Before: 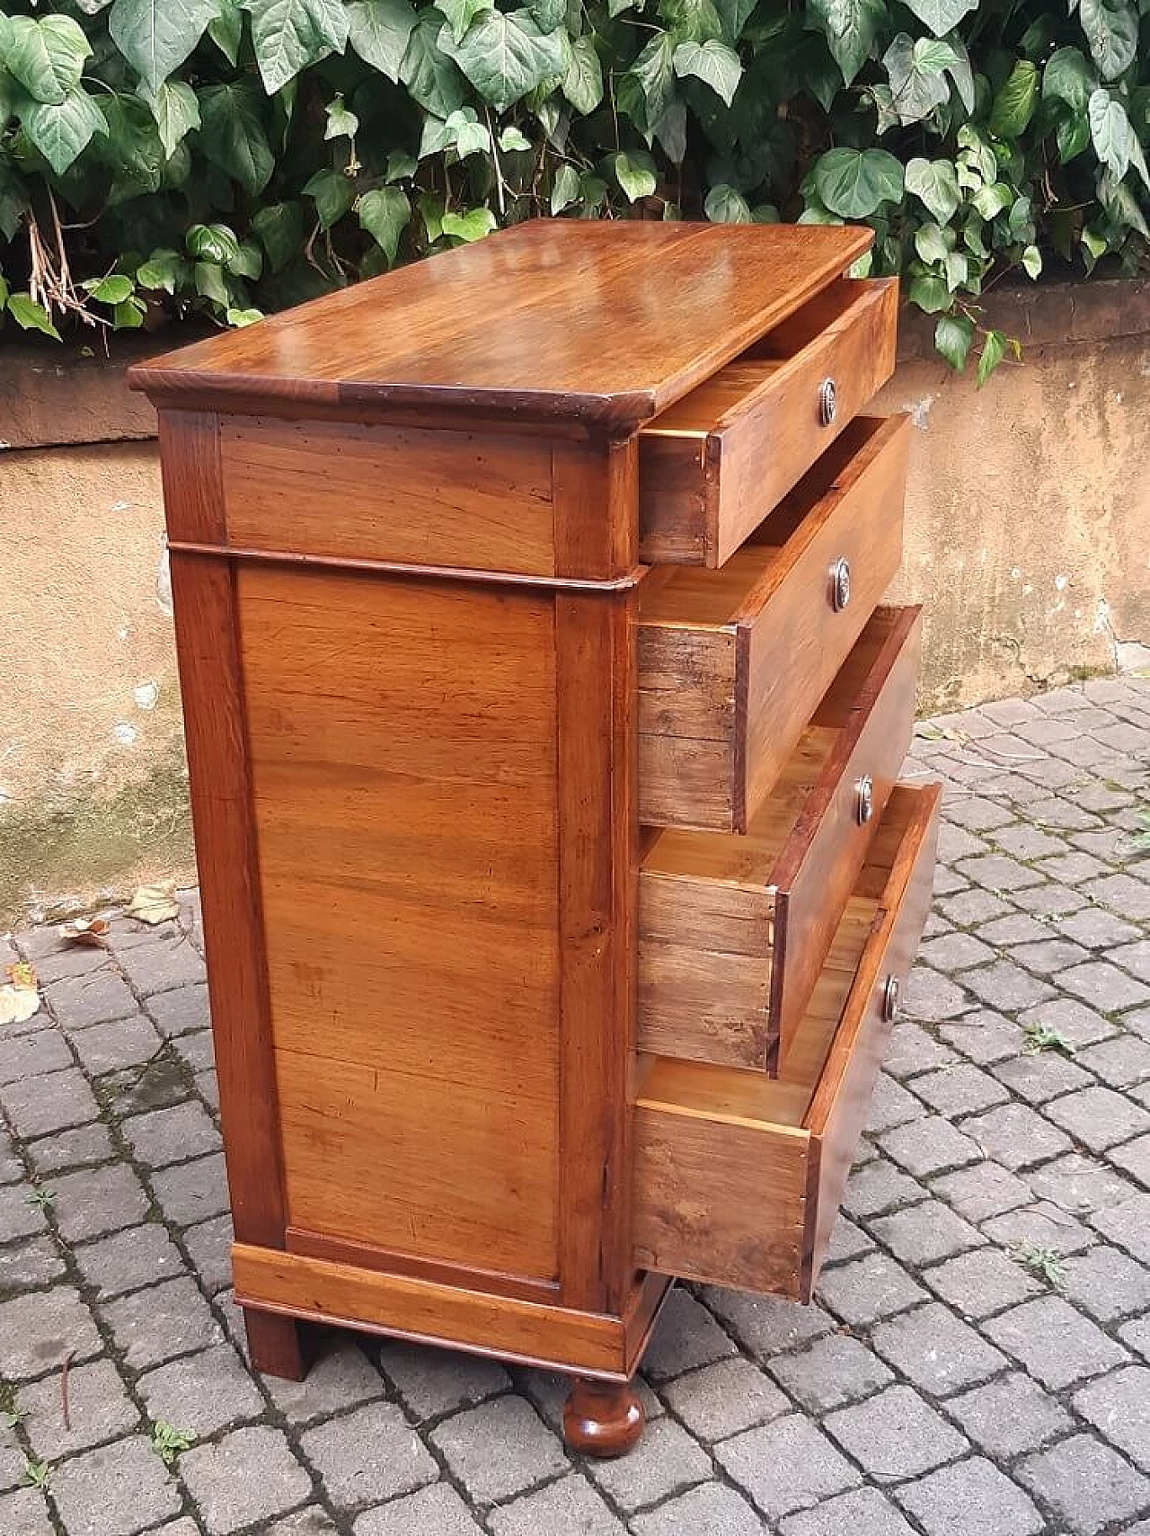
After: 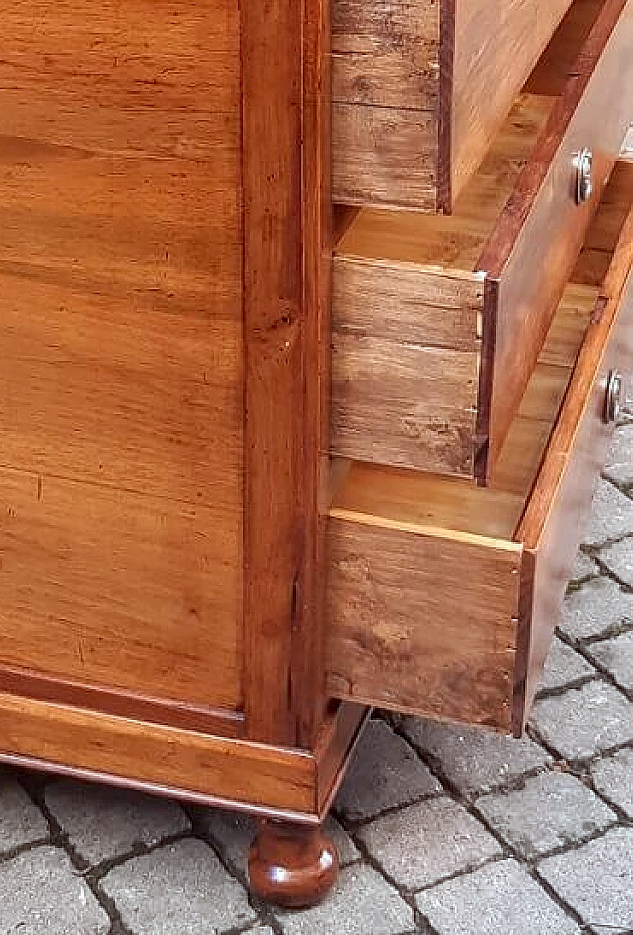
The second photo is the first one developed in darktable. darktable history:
local contrast: on, module defaults
color correction: highlights a* -4.98, highlights b* -3.76, shadows a* 3.83, shadows b* 4.08
crop: left 29.672%, top 41.786%, right 20.851%, bottom 3.487%
